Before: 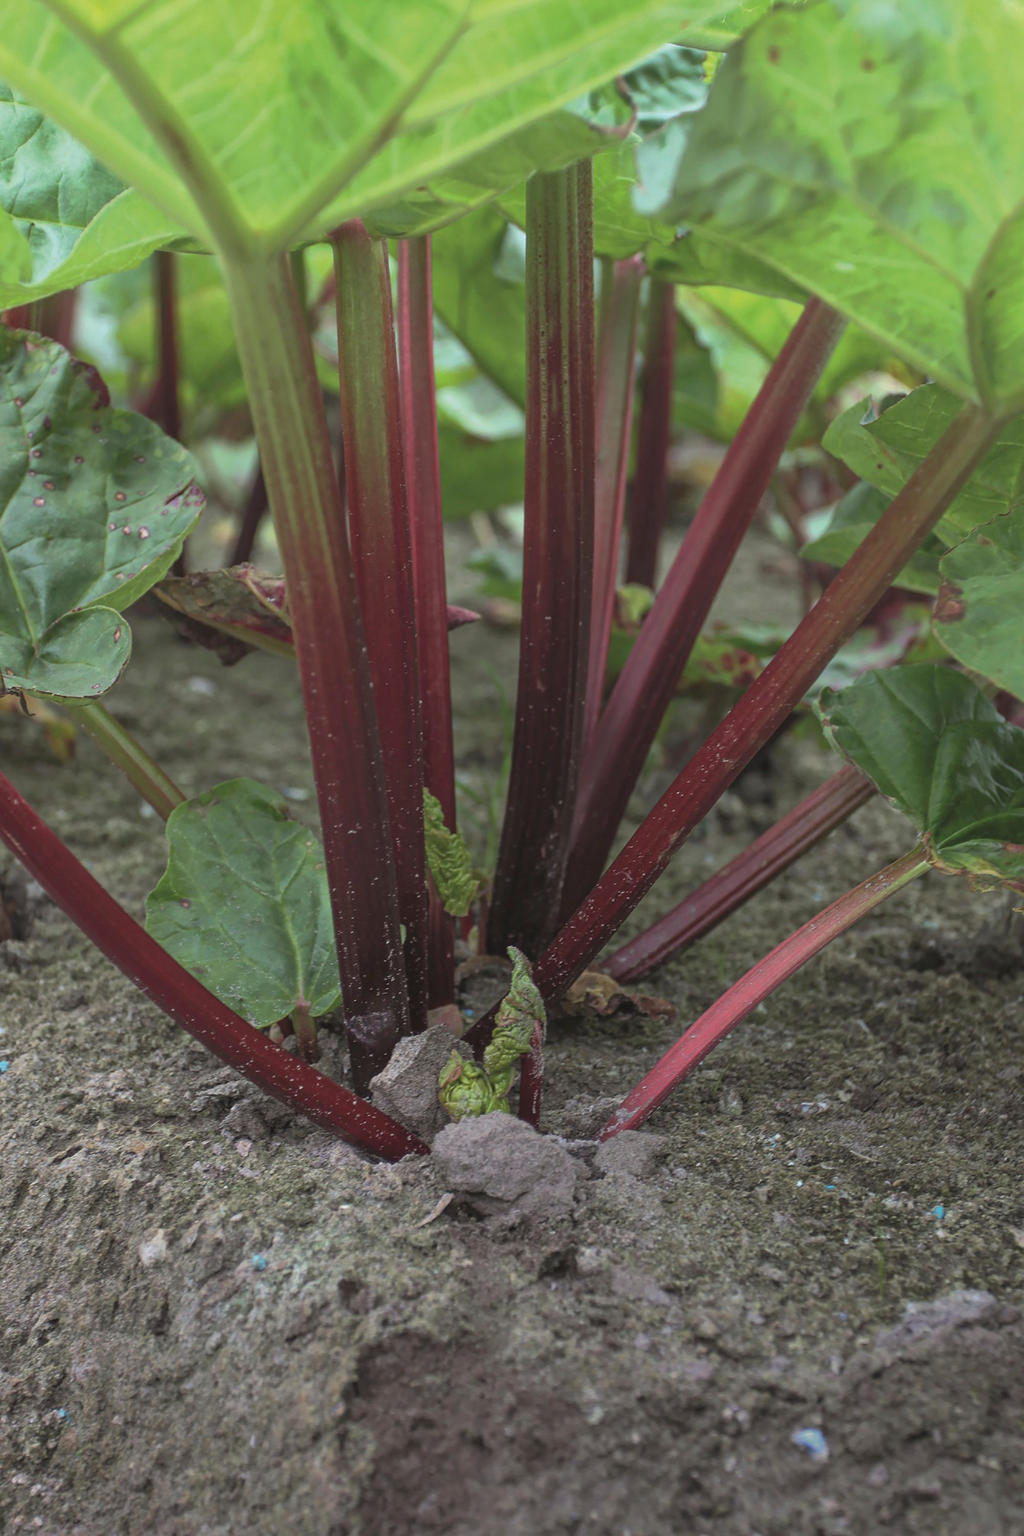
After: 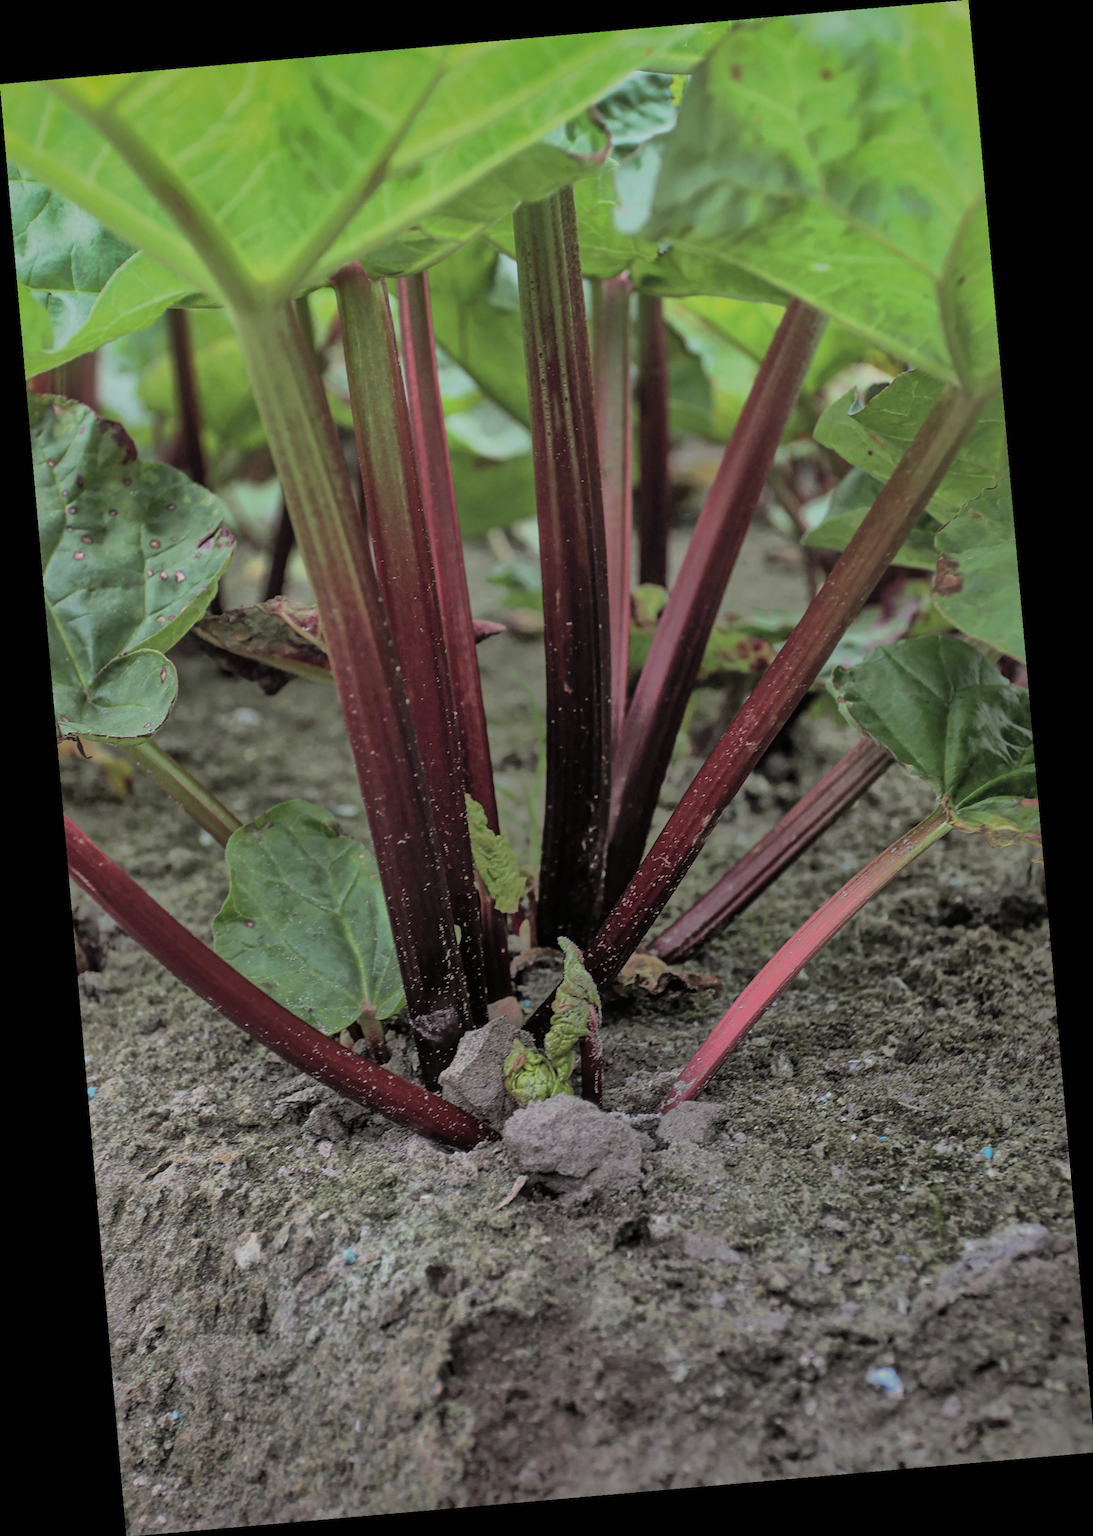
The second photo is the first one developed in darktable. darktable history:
filmic rgb: black relative exposure -5 EV, hardness 2.88, contrast 1.3, highlights saturation mix -30%
shadows and highlights: shadows 60, highlights -60
rotate and perspective: rotation -4.98°, automatic cropping off
